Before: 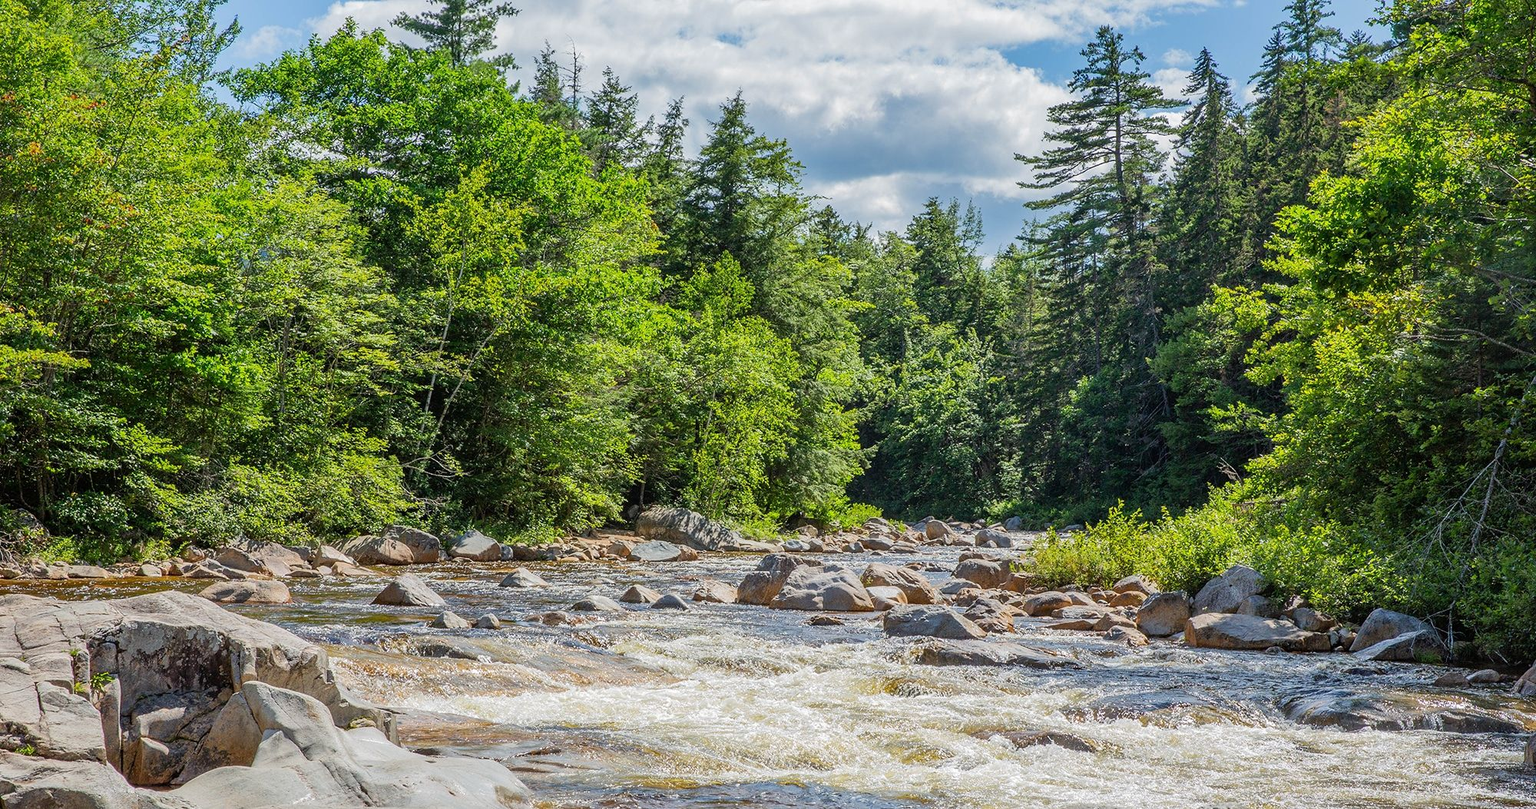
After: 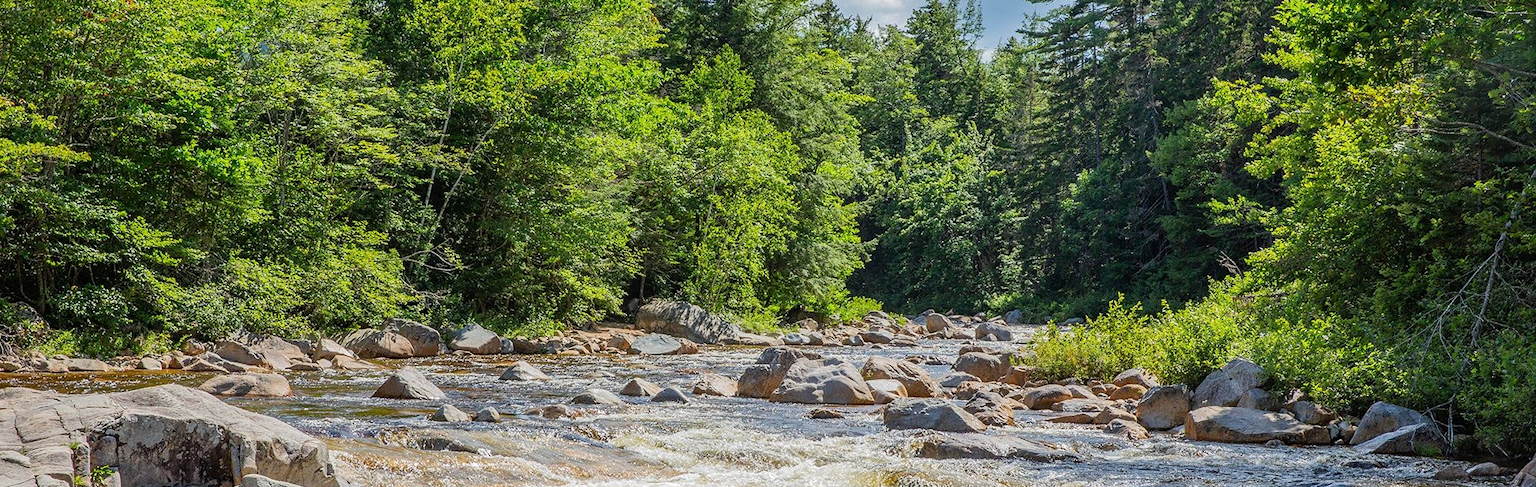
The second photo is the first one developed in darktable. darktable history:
crop and rotate: top 25.607%, bottom 14.004%
